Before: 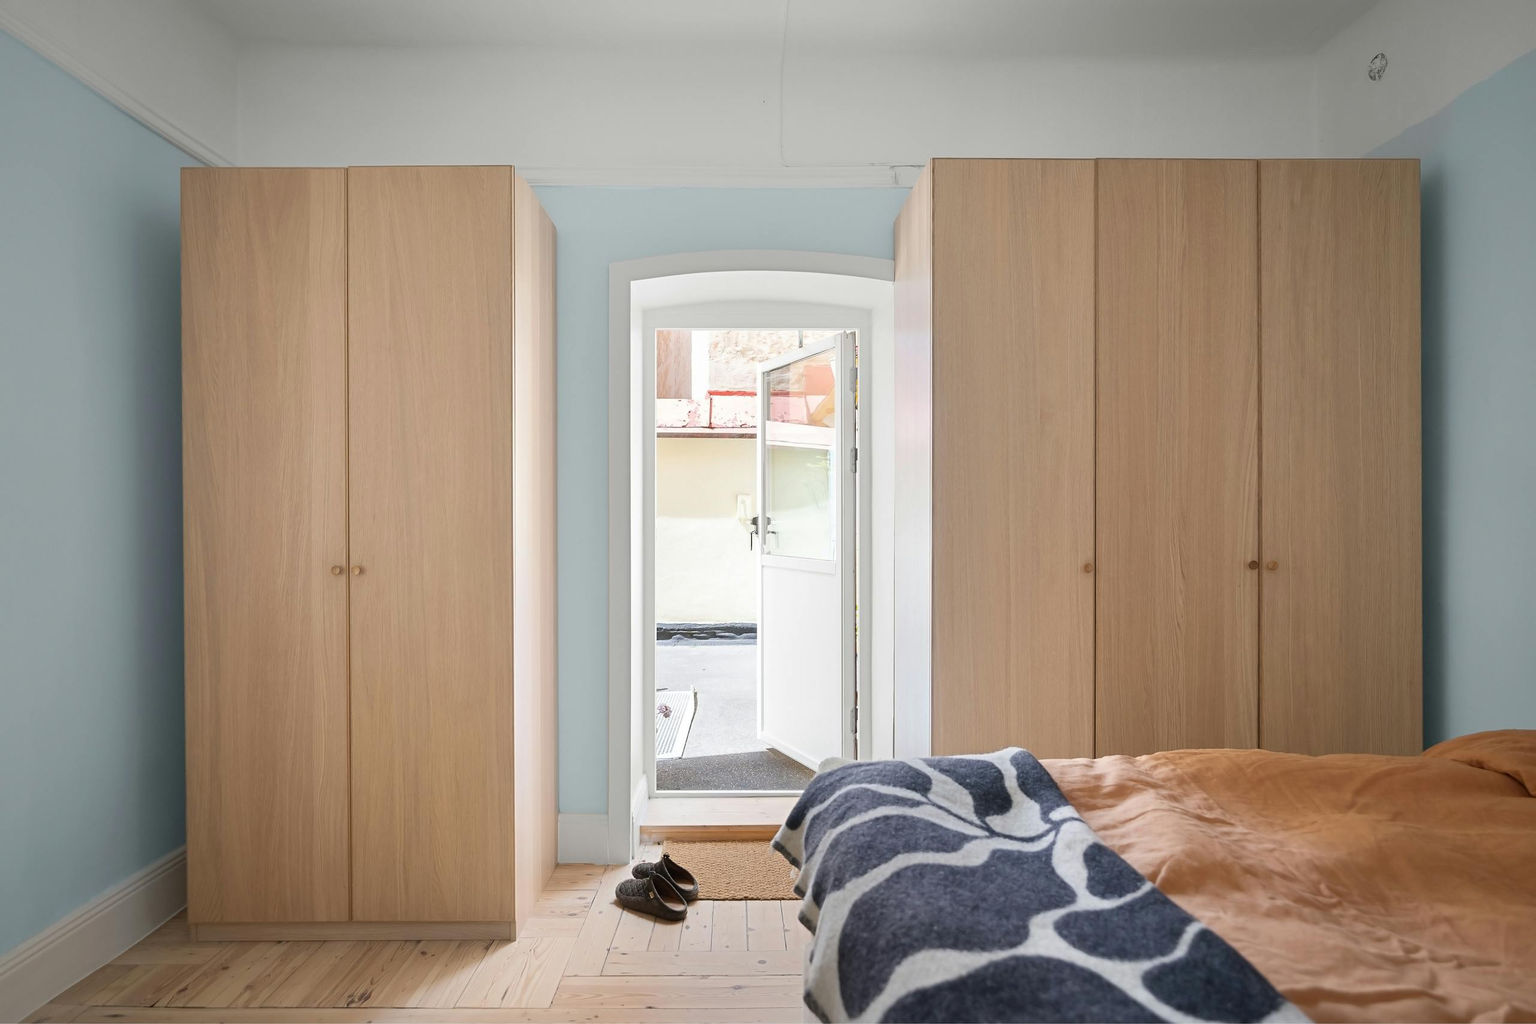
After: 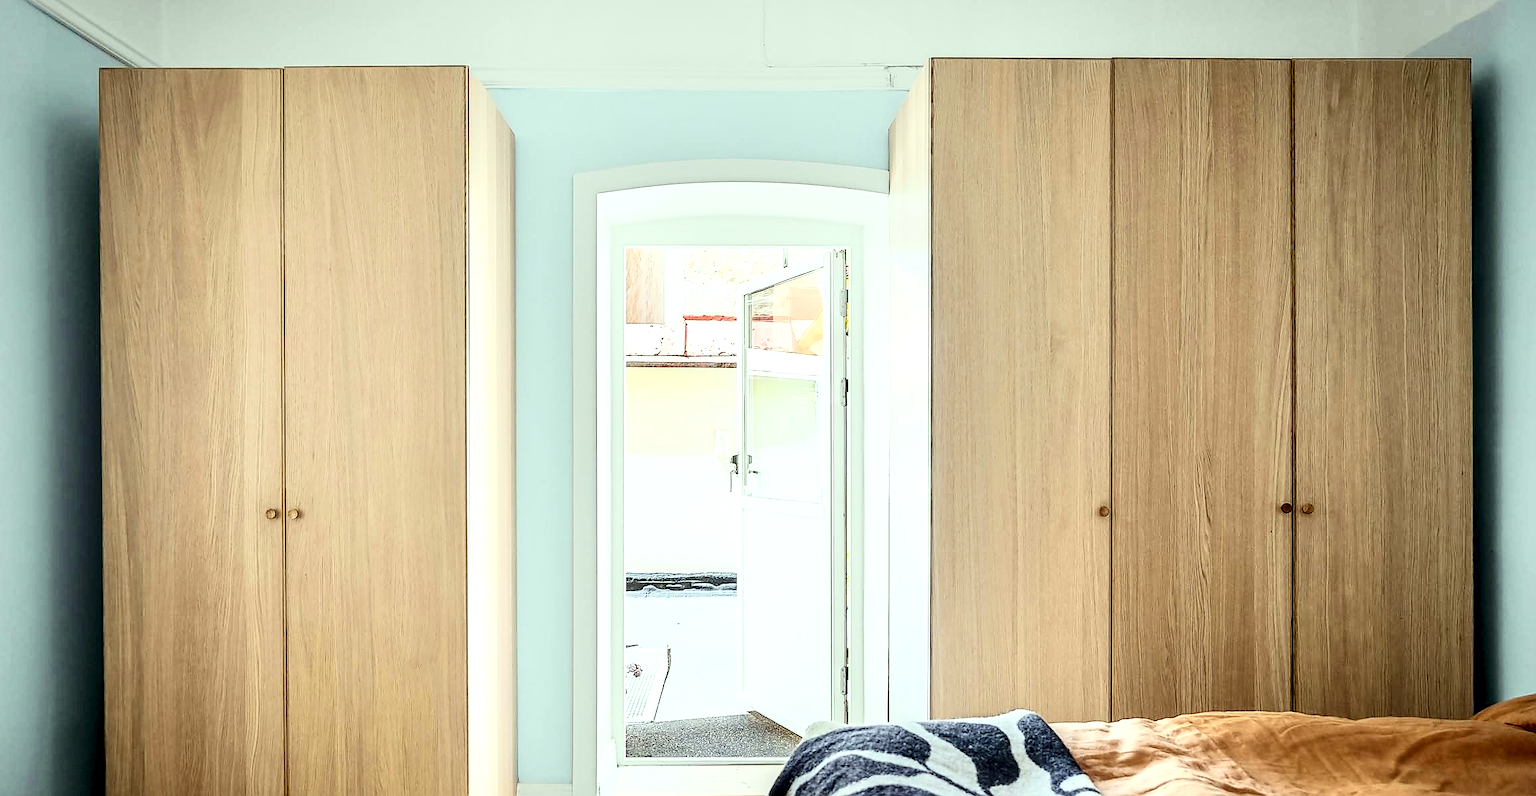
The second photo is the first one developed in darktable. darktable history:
crop: left 5.951%, top 10.398%, right 3.691%, bottom 19.286%
sharpen: radius 1.396, amount 1.265, threshold 0.759
color correction: highlights a* -7.95, highlights b* 3.07
local contrast: highlights 78%, shadows 56%, detail 173%, midtone range 0.432
contrast brightness saturation: contrast 0.4, brightness 0.051, saturation 0.259
vignetting: fall-off start 100.44%, dithering 8-bit output
filmic rgb: black relative exposure -8.03 EV, white relative exposure 3.79 EV, hardness 4.37, iterations of high-quality reconstruction 0
exposure: exposure 0.27 EV, compensate highlight preservation false
